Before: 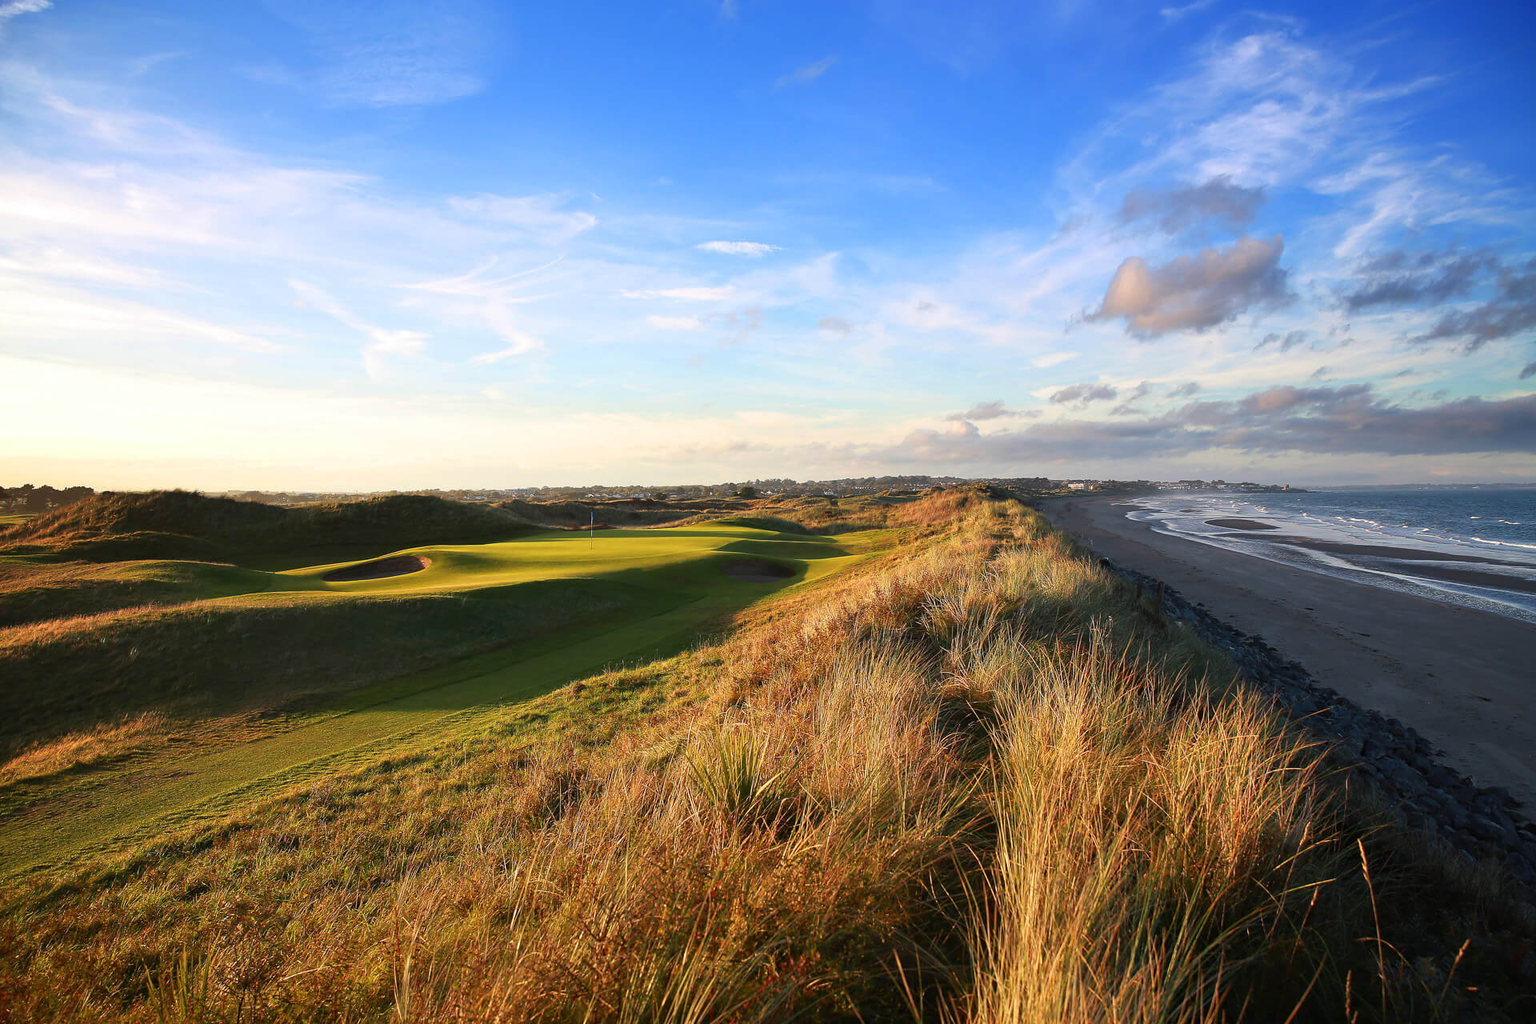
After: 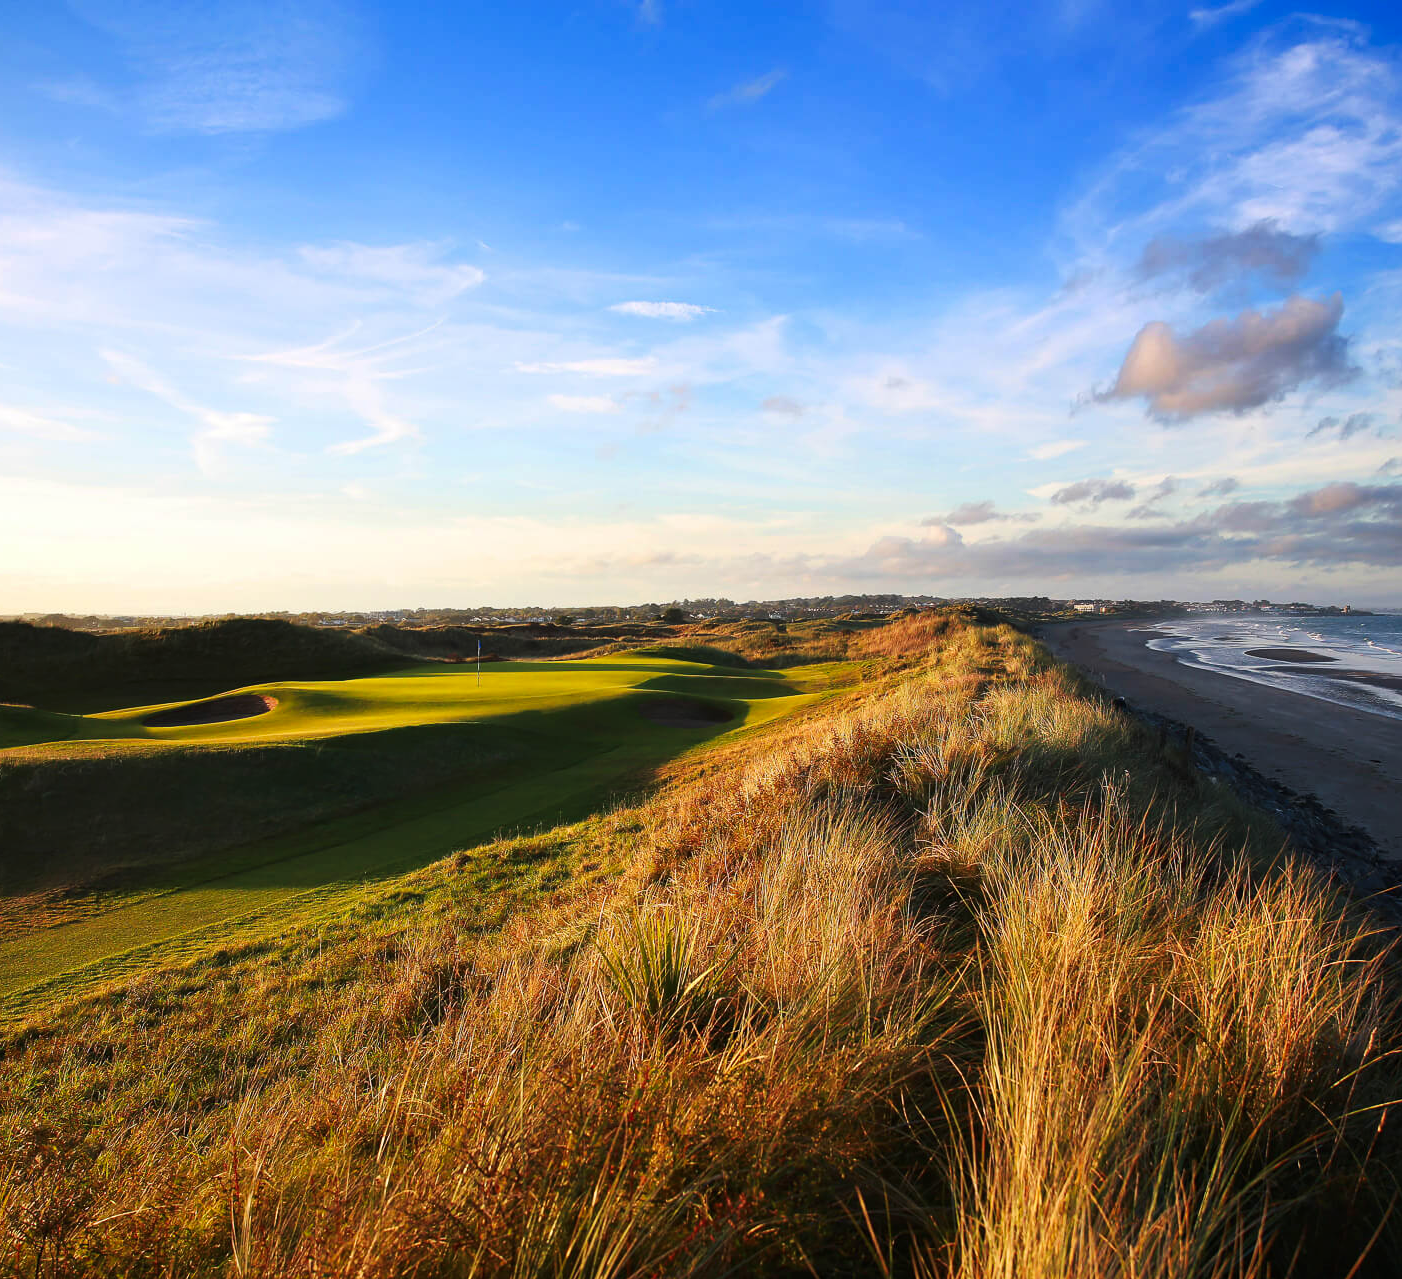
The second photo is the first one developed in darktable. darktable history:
tone curve: curves: ch0 [(0, 0) (0.227, 0.17) (0.766, 0.774) (1, 1)]; ch1 [(0, 0) (0.114, 0.127) (0.437, 0.452) (0.498, 0.498) (0.529, 0.541) (0.579, 0.589) (1, 1)]; ch2 [(0, 0) (0.233, 0.259) (0.493, 0.492) (0.587, 0.573) (1, 1)], preserve colors none
crop: left 13.611%, right 13.322%
